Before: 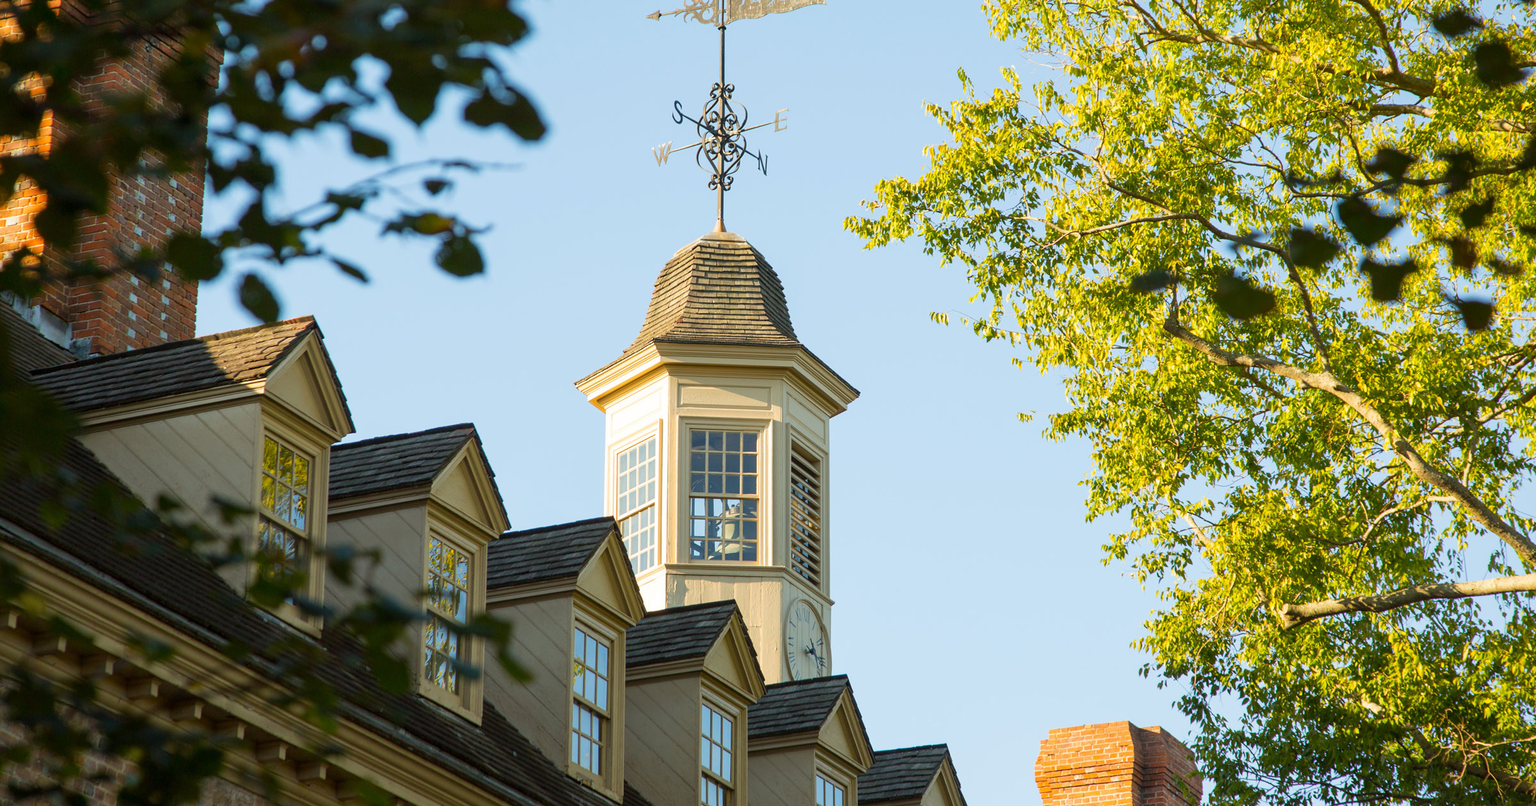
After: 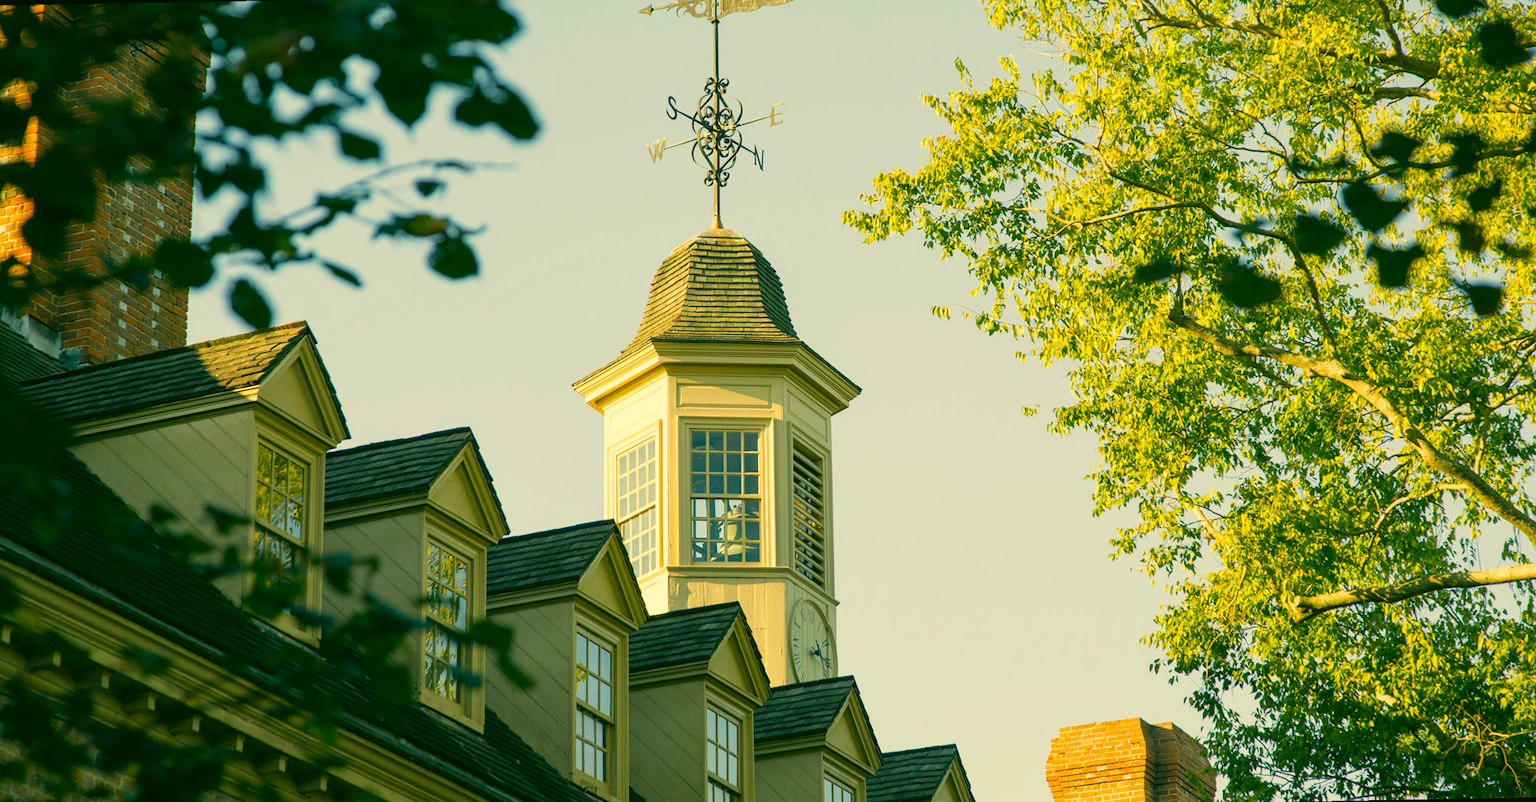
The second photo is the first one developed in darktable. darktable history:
color correction: highlights a* 5.62, highlights b* 33.57, shadows a* -25.86, shadows b* 4.02
rotate and perspective: rotation -1°, crop left 0.011, crop right 0.989, crop top 0.025, crop bottom 0.975
